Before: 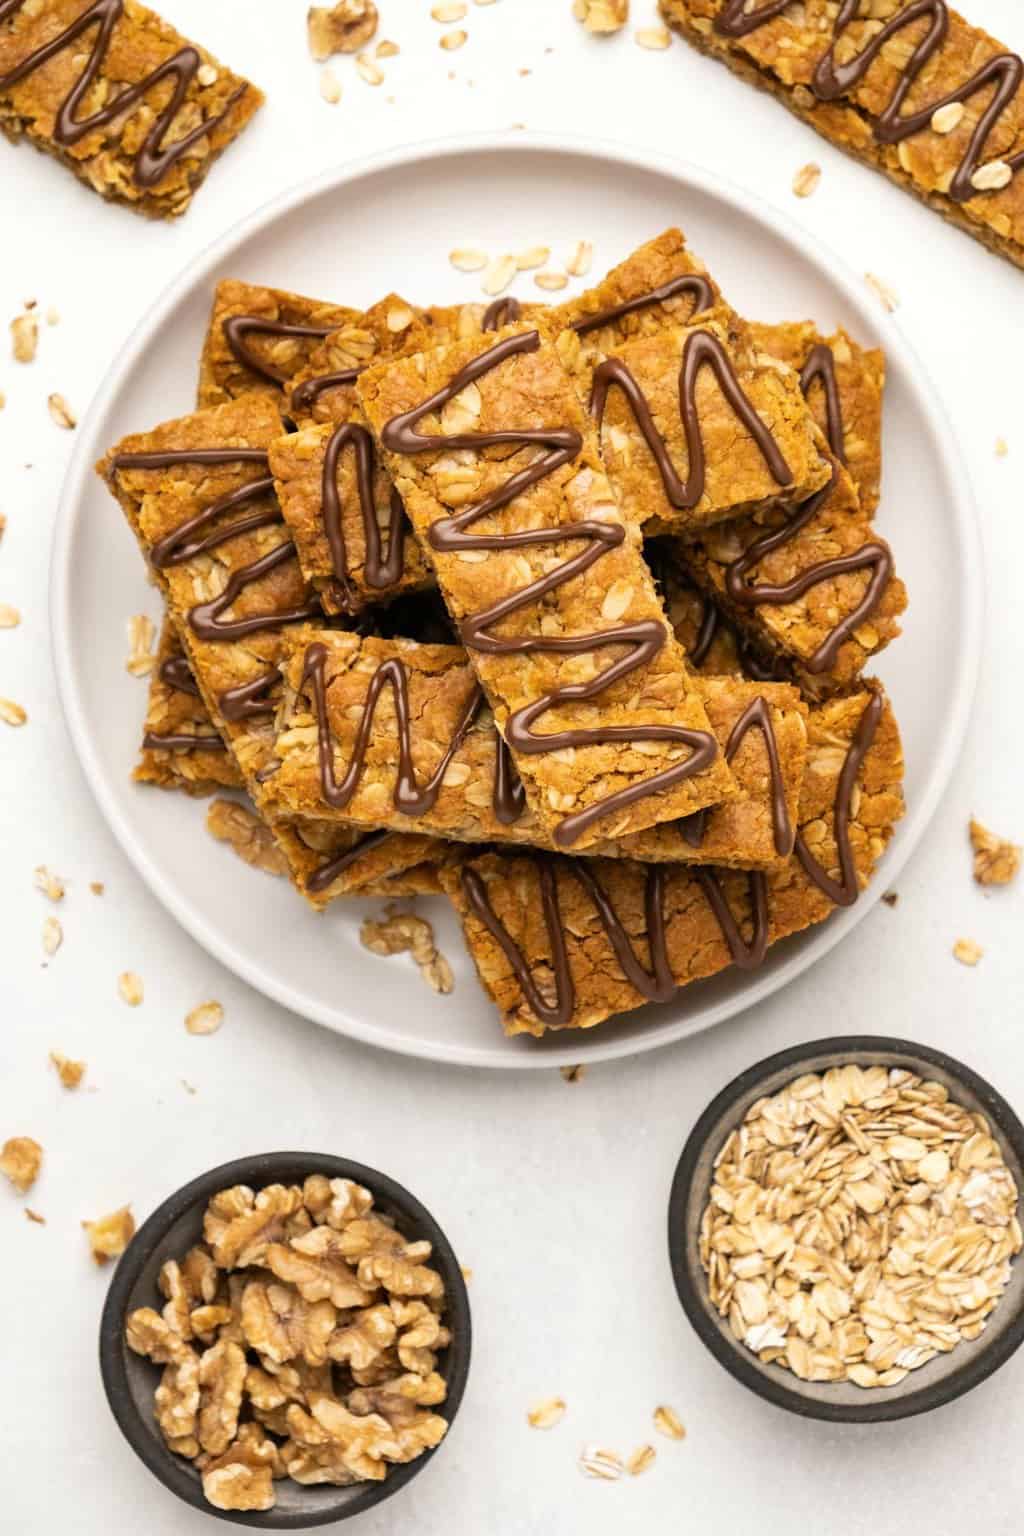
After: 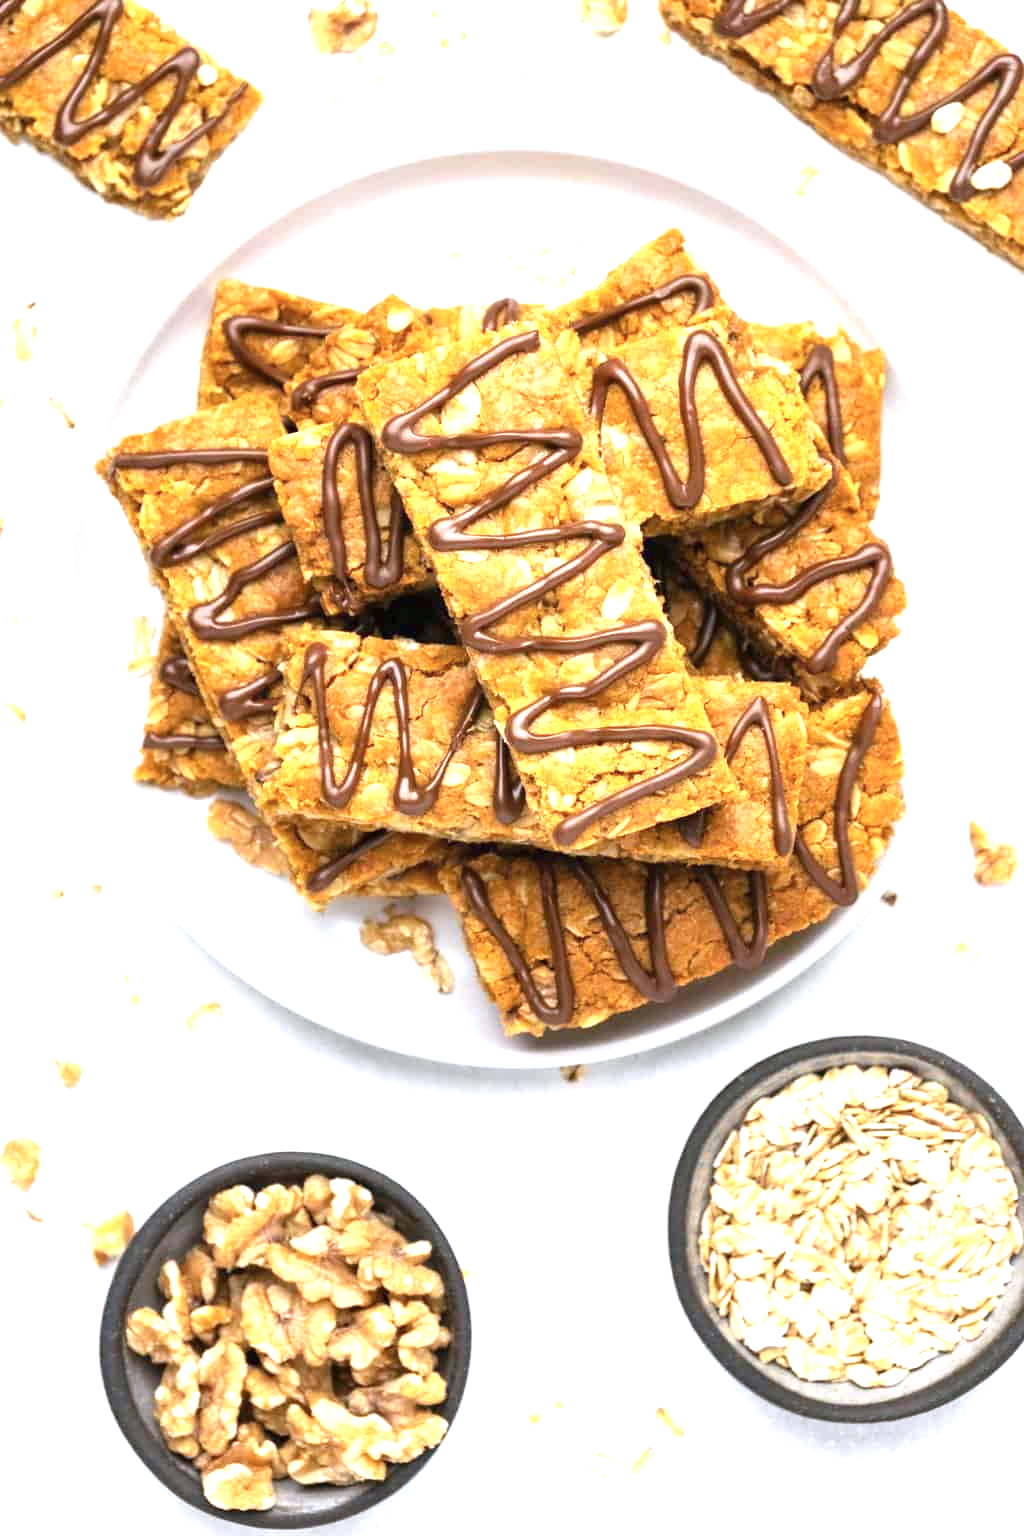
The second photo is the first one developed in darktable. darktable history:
exposure: black level correction 0, exposure 1.1 EV, compensate highlight preservation false
color calibration: x 0.37, y 0.382, temperature 4313.32 K
